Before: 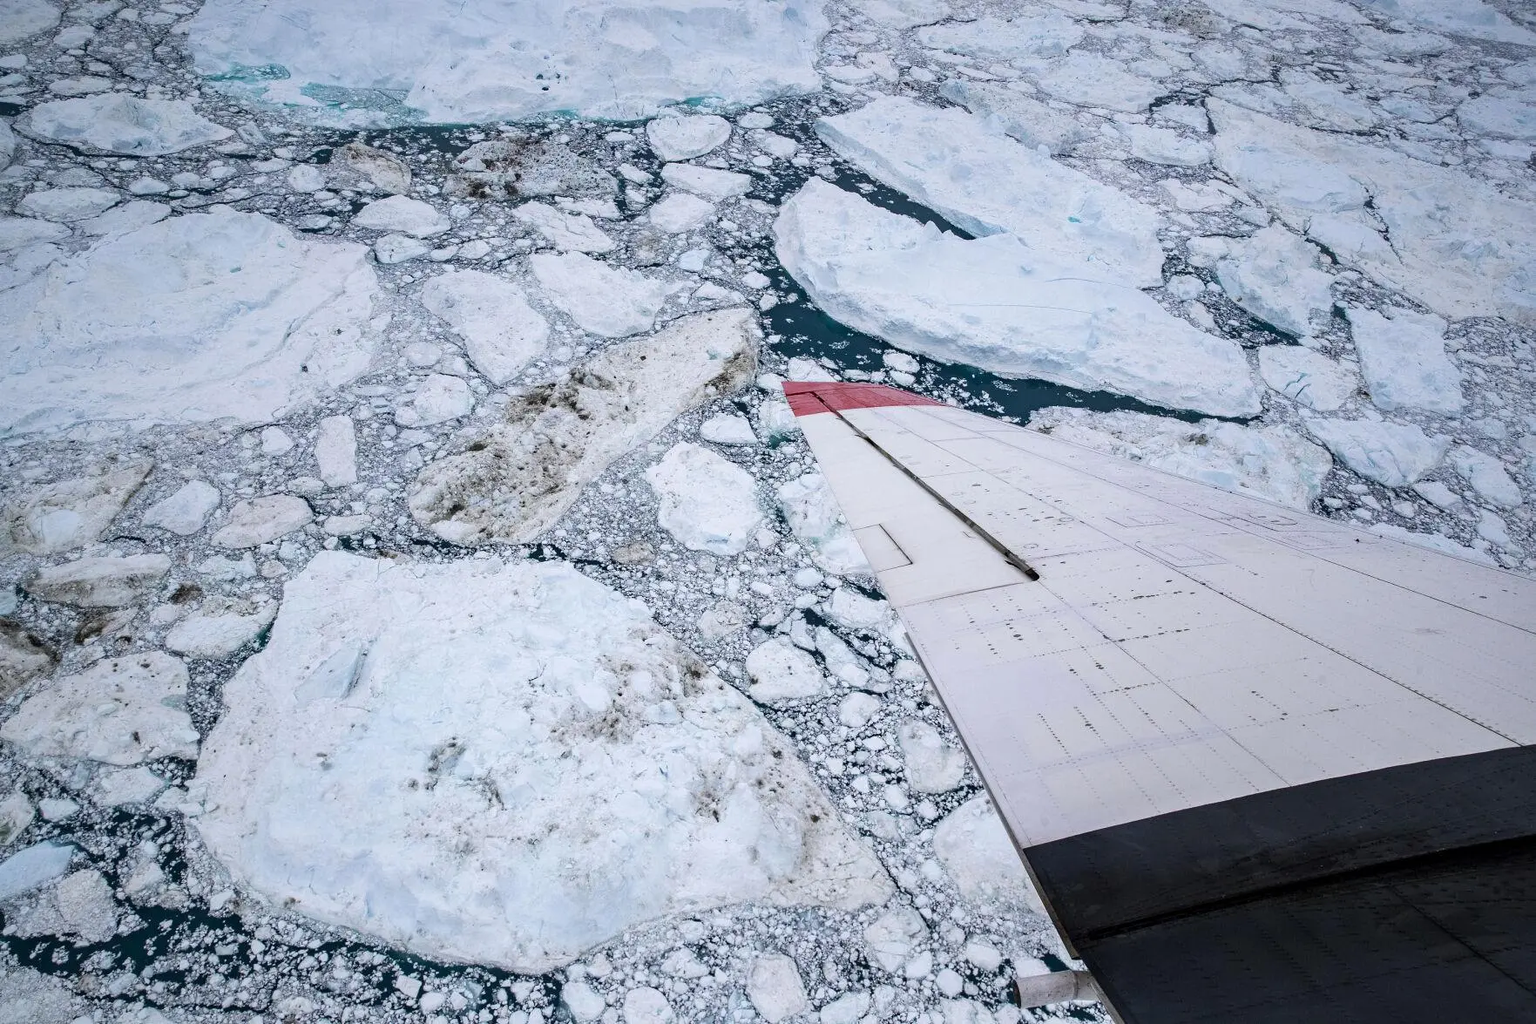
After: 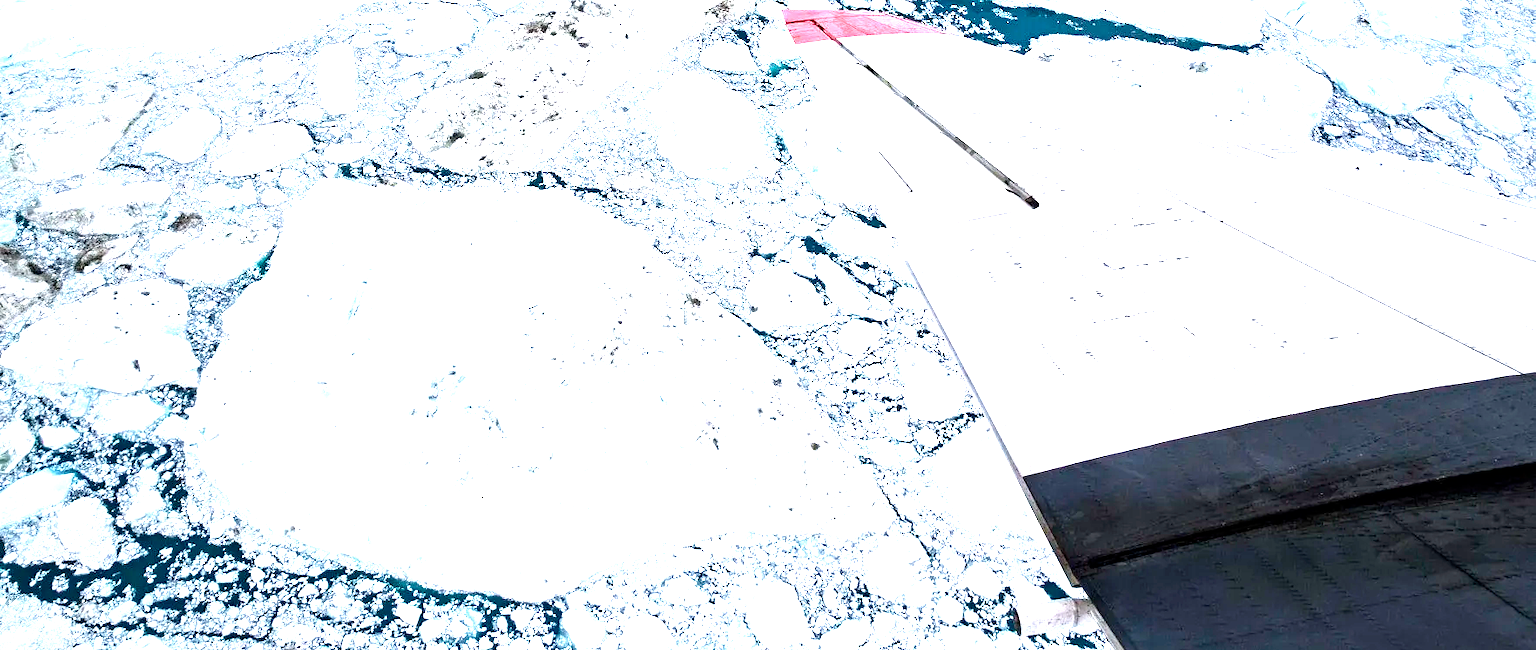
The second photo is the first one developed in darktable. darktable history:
crop and rotate: top 36.35%
exposure: exposure 2.04 EV, compensate exposure bias true, compensate highlight preservation false
